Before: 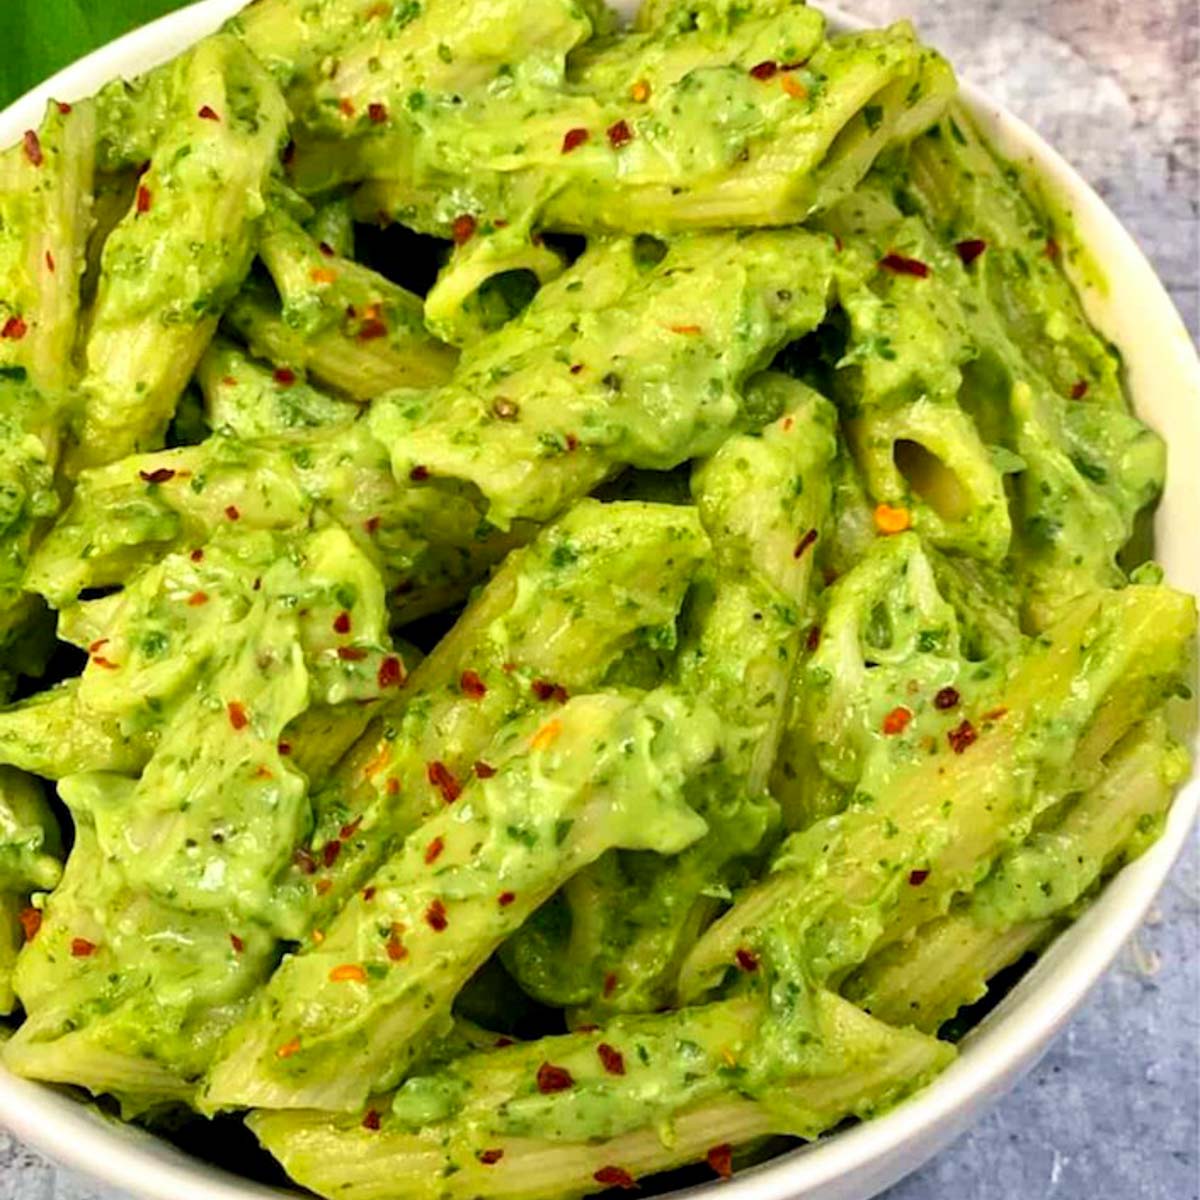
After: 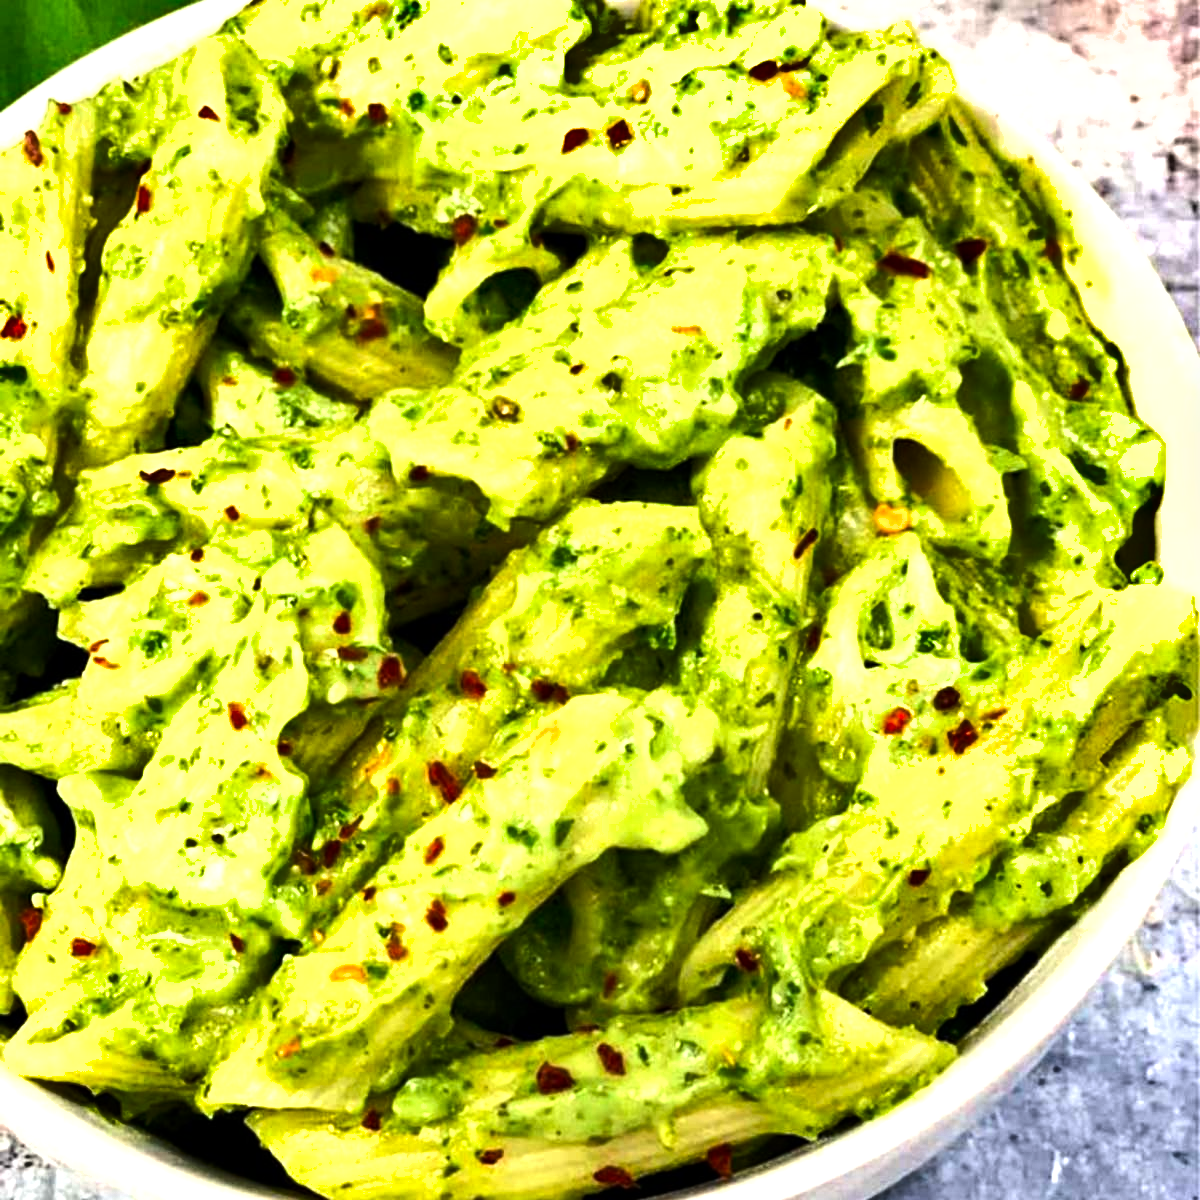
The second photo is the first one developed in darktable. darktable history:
shadows and highlights: shadows 25, highlights -48, soften with gaussian
tone equalizer: -8 EV -1.08 EV, -7 EV -1.01 EV, -6 EV -0.867 EV, -5 EV -0.578 EV, -3 EV 0.578 EV, -2 EV 0.867 EV, -1 EV 1.01 EV, +0 EV 1.08 EV, edges refinement/feathering 500, mask exposure compensation -1.57 EV, preserve details no
